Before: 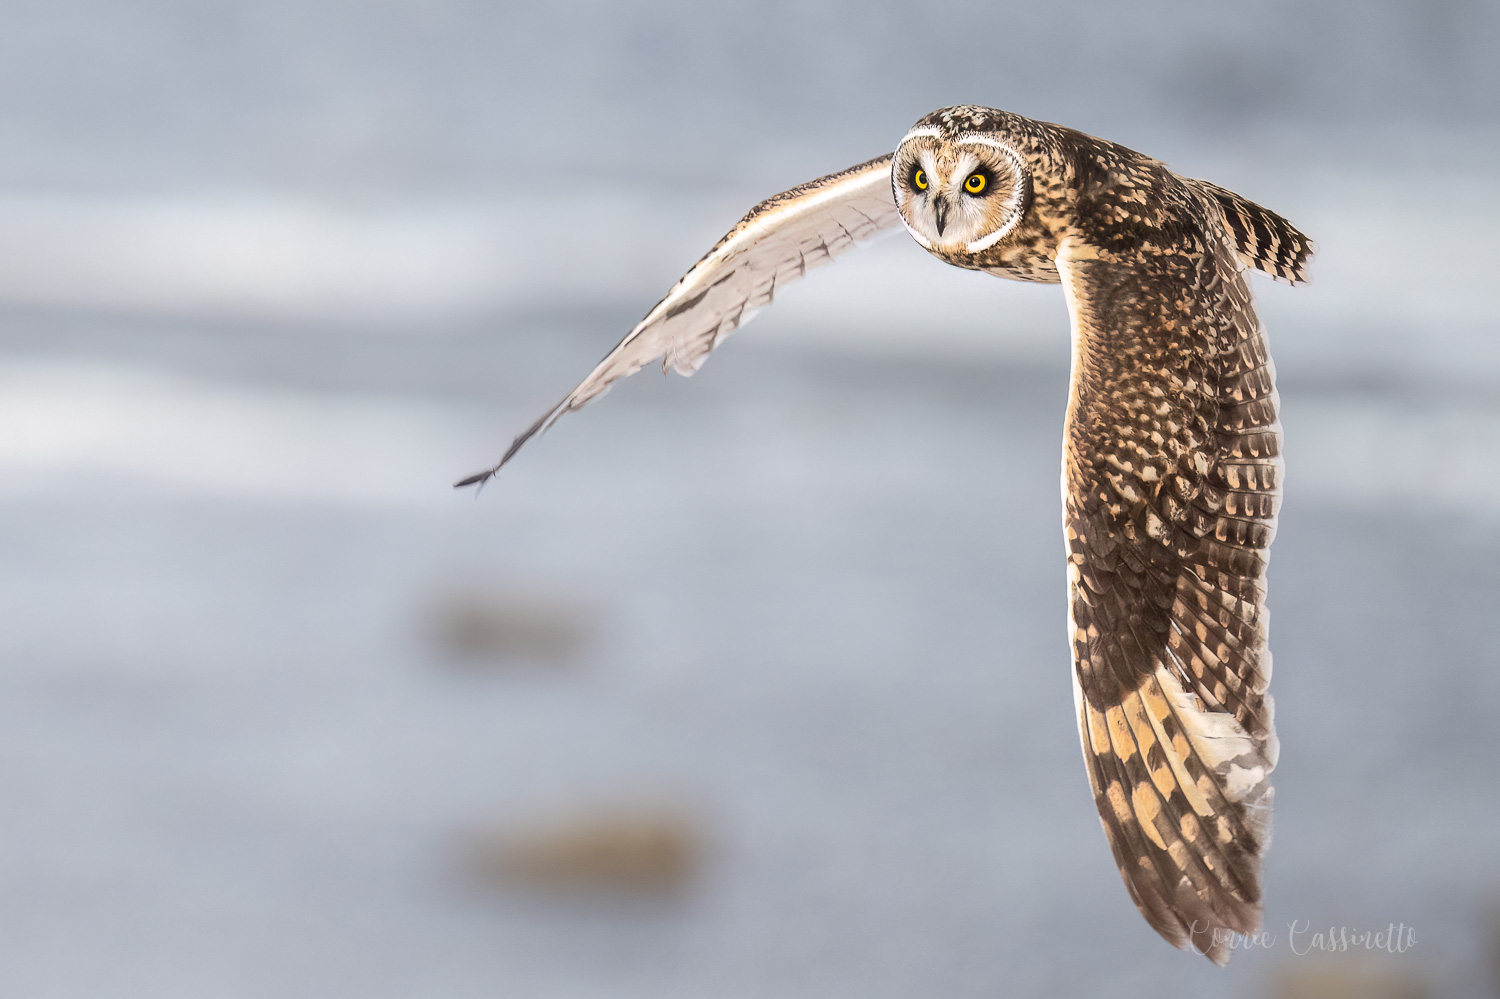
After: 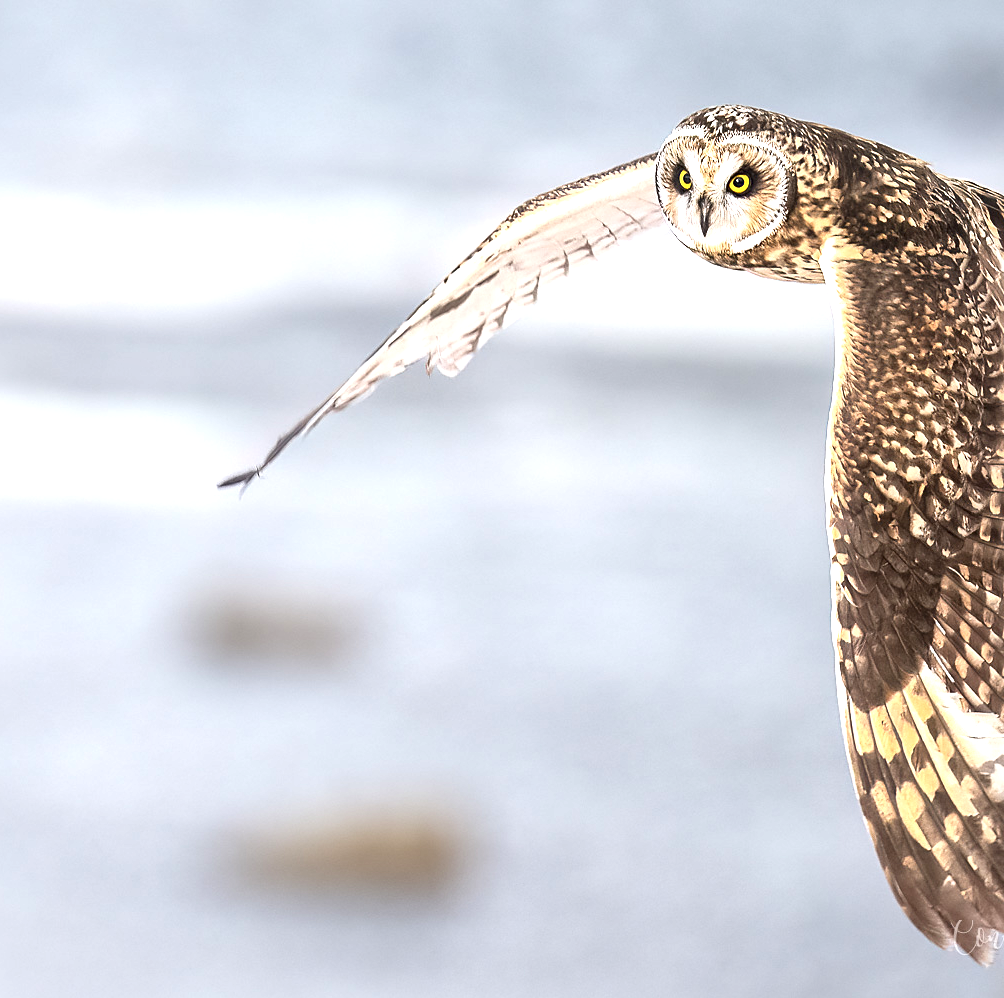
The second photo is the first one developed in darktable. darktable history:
local contrast: mode bilateral grid, contrast 20, coarseness 51, detail 132%, midtone range 0.2
exposure: exposure 0.72 EV, compensate highlight preservation false
sharpen: radius 1.888, amount 0.408, threshold 1.242
crop and rotate: left 15.786%, right 17.262%
